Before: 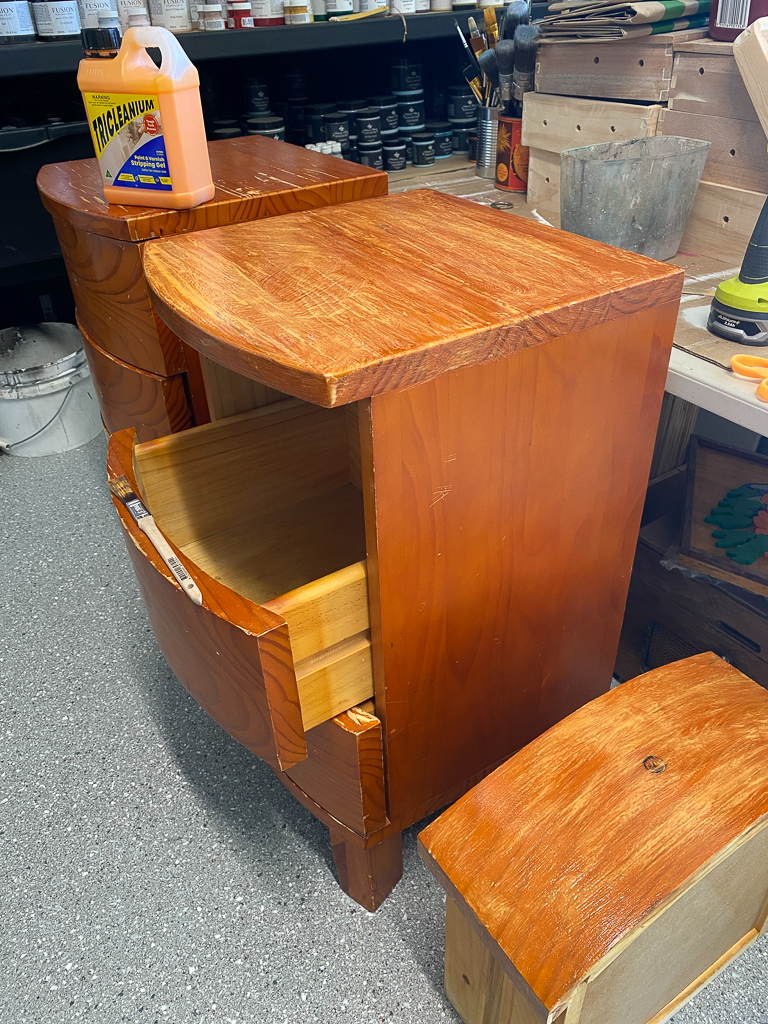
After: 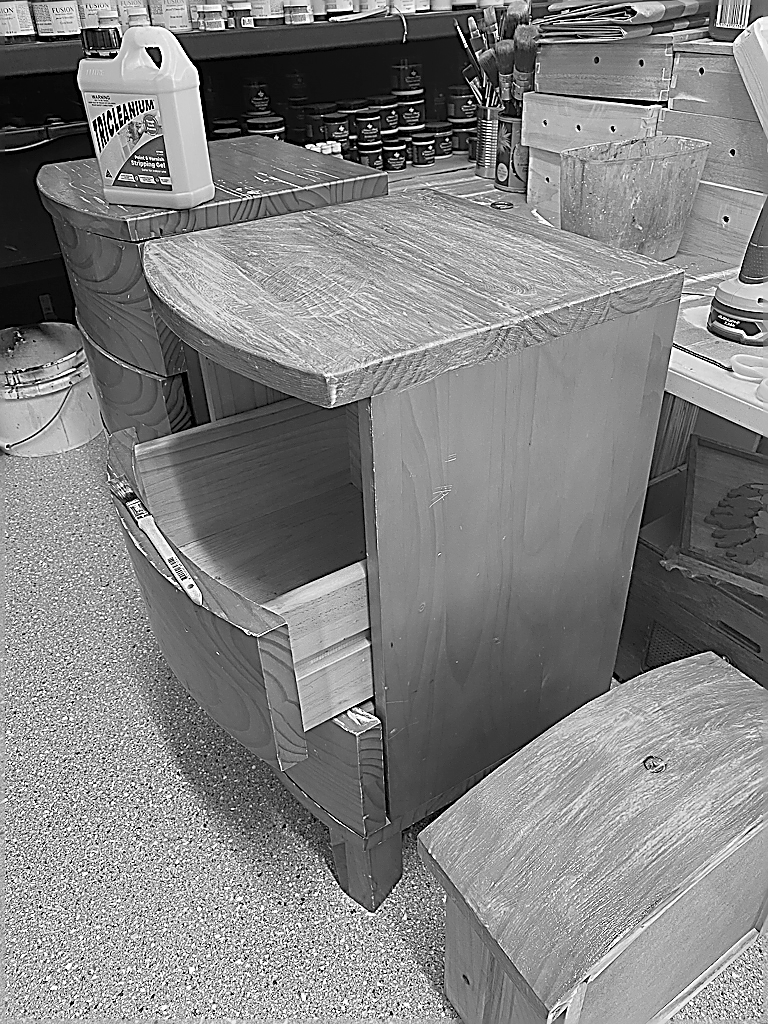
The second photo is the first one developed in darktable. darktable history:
contrast brightness saturation: brightness 0.15
color balance rgb: perceptual saturation grading › global saturation 35%, perceptual saturation grading › highlights -25%, perceptual saturation grading › shadows 50%
sharpen: amount 1.861
white balance: red 1.08, blue 0.791
color calibration: output gray [0.28, 0.41, 0.31, 0], gray › normalize channels true, illuminant same as pipeline (D50), adaptation XYZ, x 0.346, y 0.359, gamut compression 0
